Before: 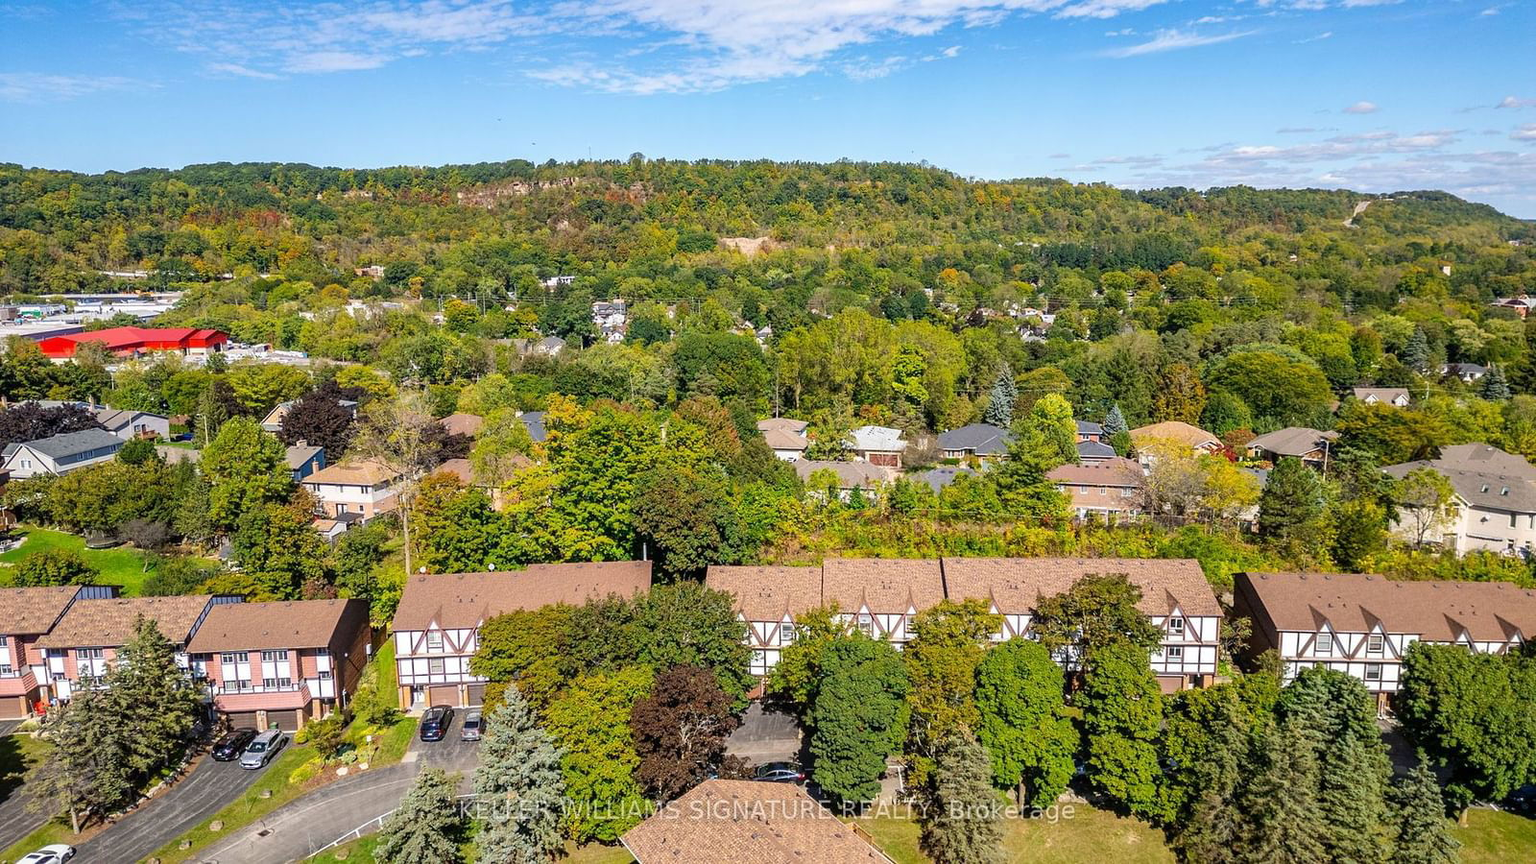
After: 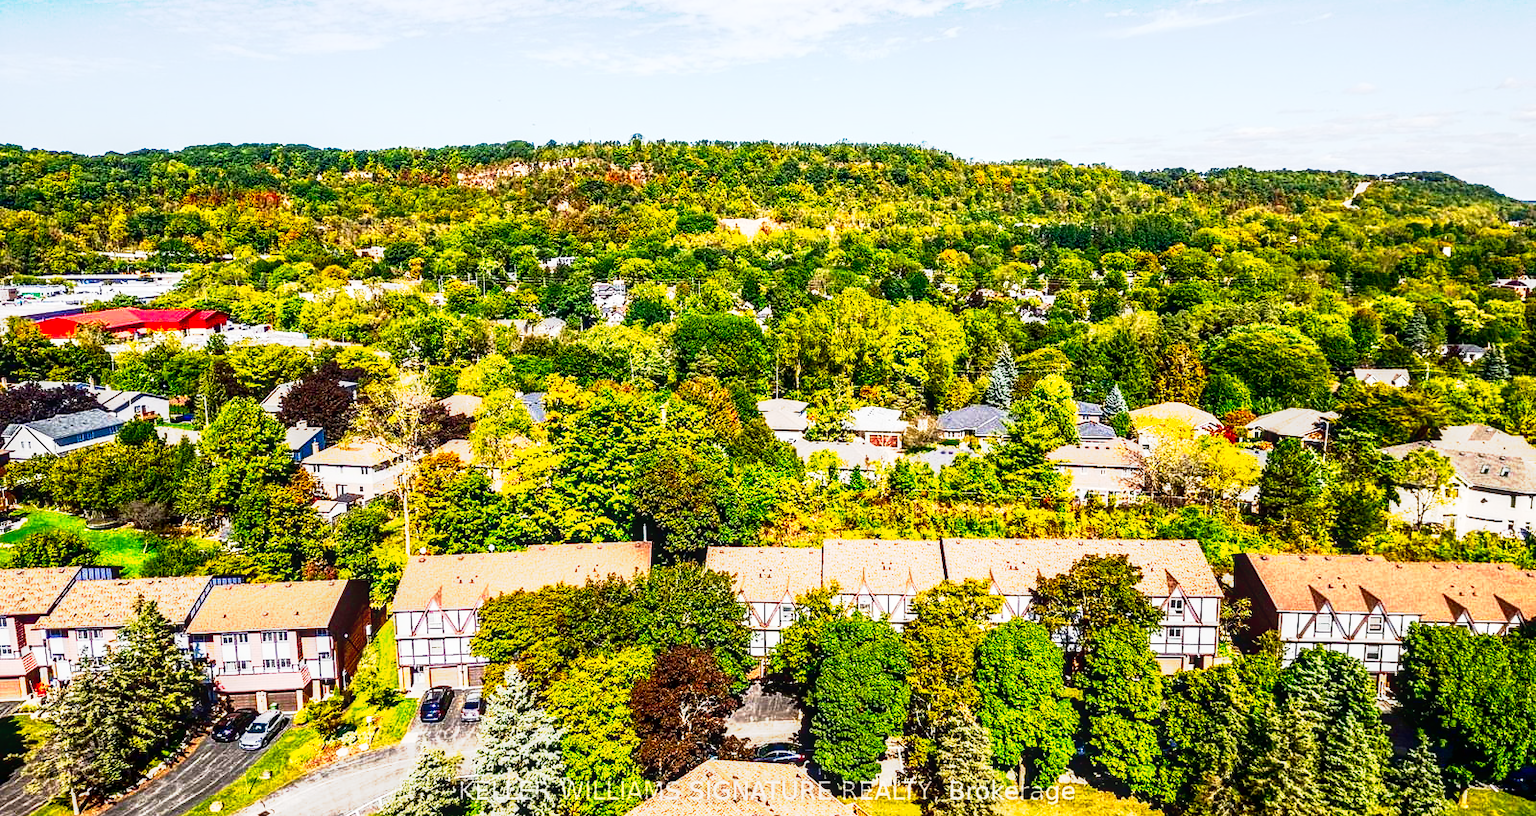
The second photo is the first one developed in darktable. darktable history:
color balance rgb: perceptual saturation grading › global saturation 19.389%
tone curve: curves: ch0 [(0, 0) (0.003, 0.005) (0.011, 0.018) (0.025, 0.041) (0.044, 0.072) (0.069, 0.113) (0.1, 0.163) (0.136, 0.221) (0.177, 0.289) (0.224, 0.366) (0.277, 0.452) (0.335, 0.546) (0.399, 0.65) (0.468, 0.763) (0.543, 0.885) (0.623, 0.93) (0.709, 0.946) (0.801, 0.963) (0.898, 0.981) (1, 1)], preserve colors none
local contrast: on, module defaults
contrast brightness saturation: contrast 0.242, brightness -0.231, saturation 0.141
crop and rotate: top 2.236%, bottom 3.225%
